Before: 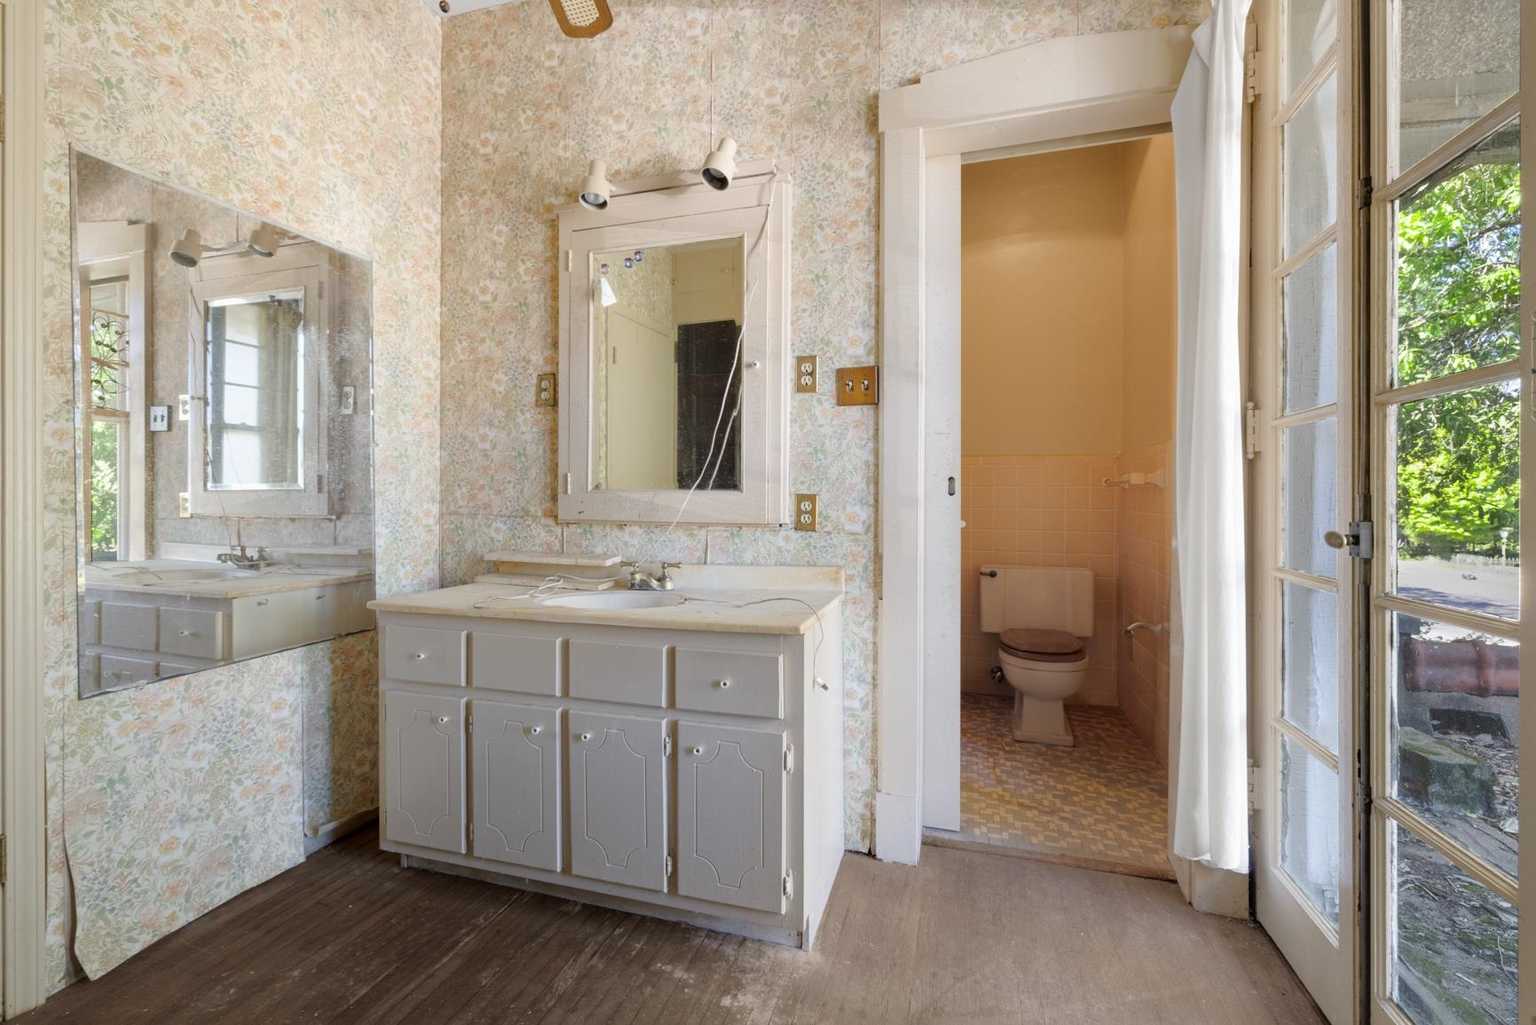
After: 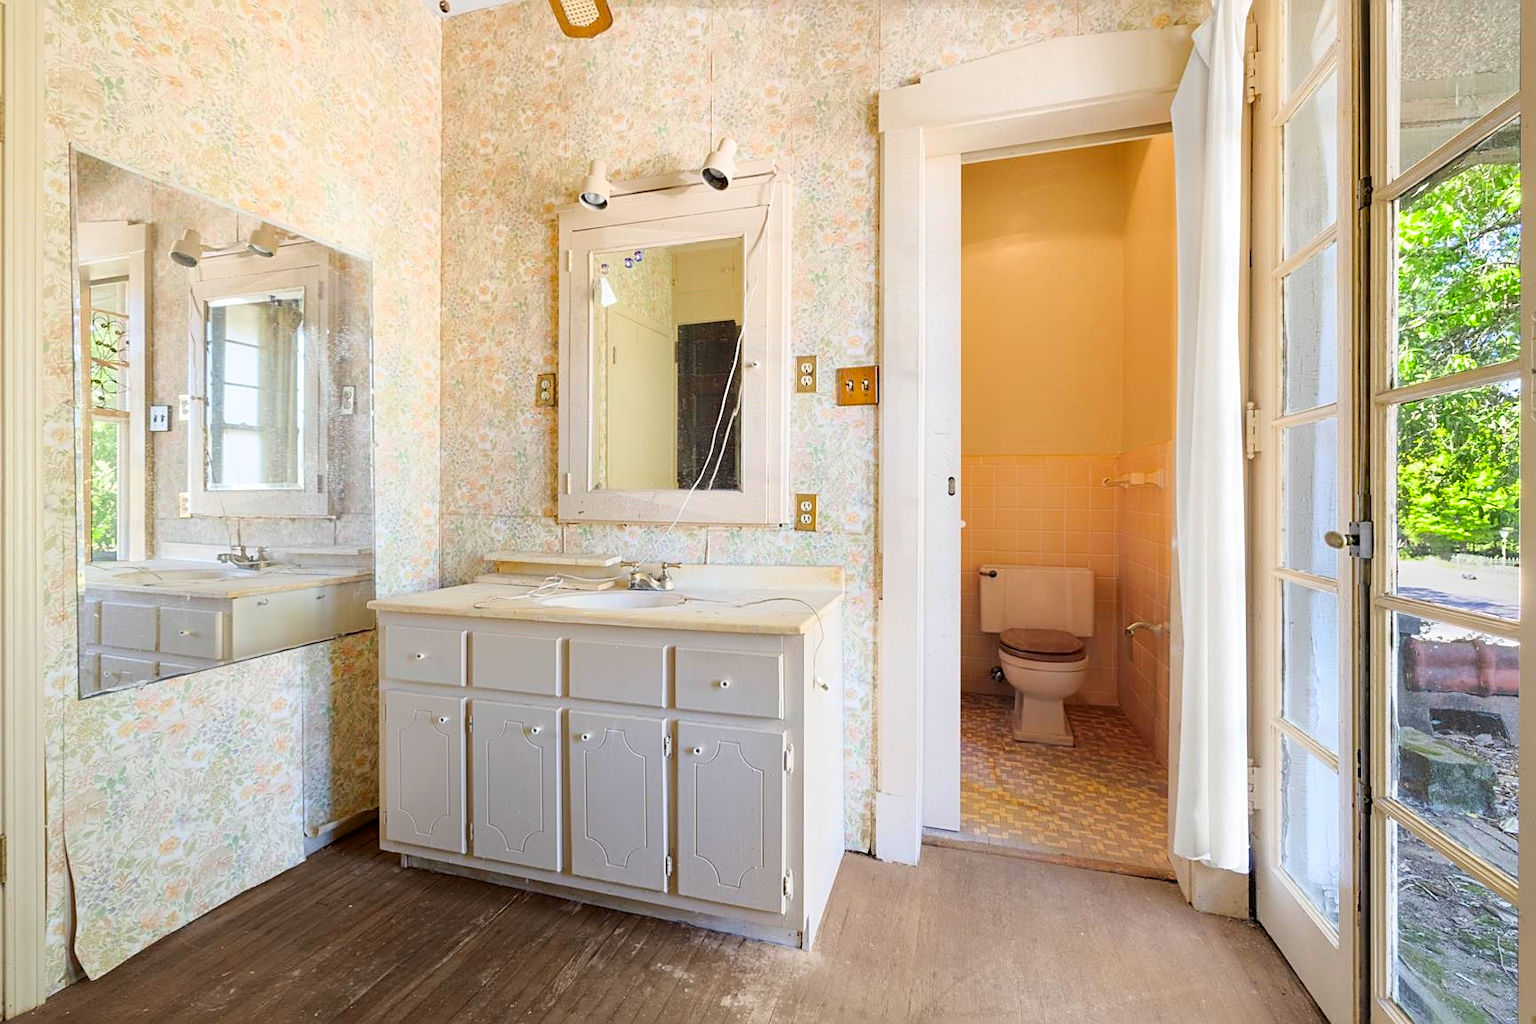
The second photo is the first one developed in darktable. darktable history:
base curve: curves: ch0 [(0, 0) (0.204, 0.334) (0.55, 0.733) (1, 1)]
contrast brightness saturation: brightness -0.022, saturation 0.341
sharpen: on, module defaults
